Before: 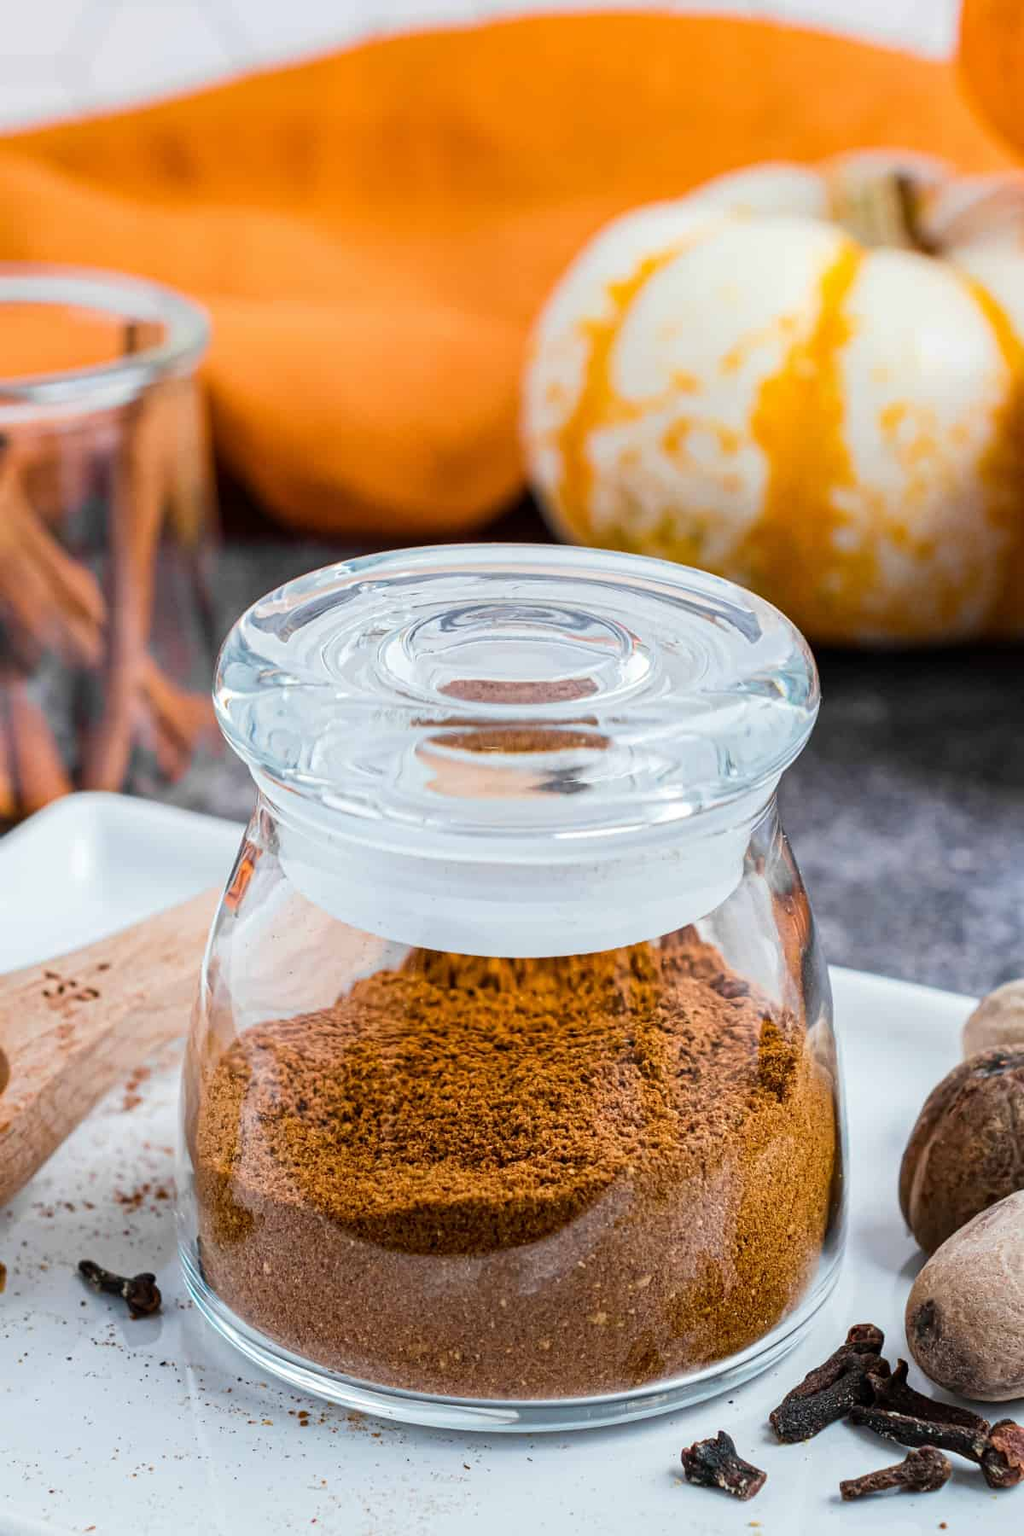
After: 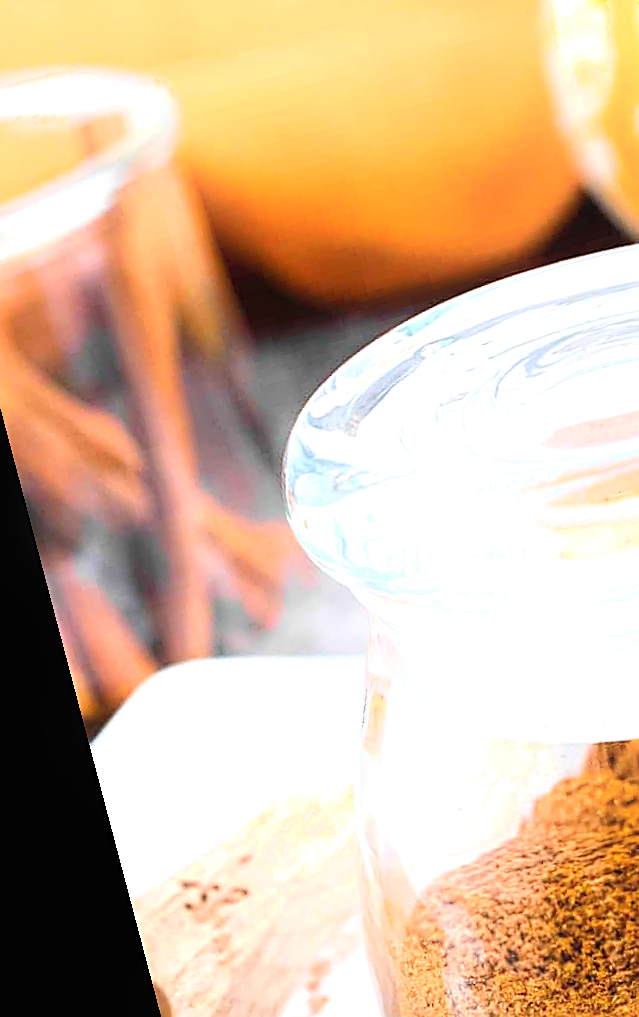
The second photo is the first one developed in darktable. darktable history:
contrast equalizer: y [[0.5, 0.486, 0.447, 0.446, 0.489, 0.5], [0.5 ×6], [0.5 ×6], [0 ×6], [0 ×6]]
sharpen: on, module defaults
white balance: emerald 1
rotate and perspective: rotation -14.8°, crop left 0.1, crop right 0.903, crop top 0.25, crop bottom 0.748
shadows and highlights: shadows -24.28, highlights 49.77, soften with gaussian
exposure: black level correction -0.001, exposure 0.9 EV, compensate exposure bias true, compensate highlight preservation false
crop and rotate: left 0%, top 0%, right 50.845%
